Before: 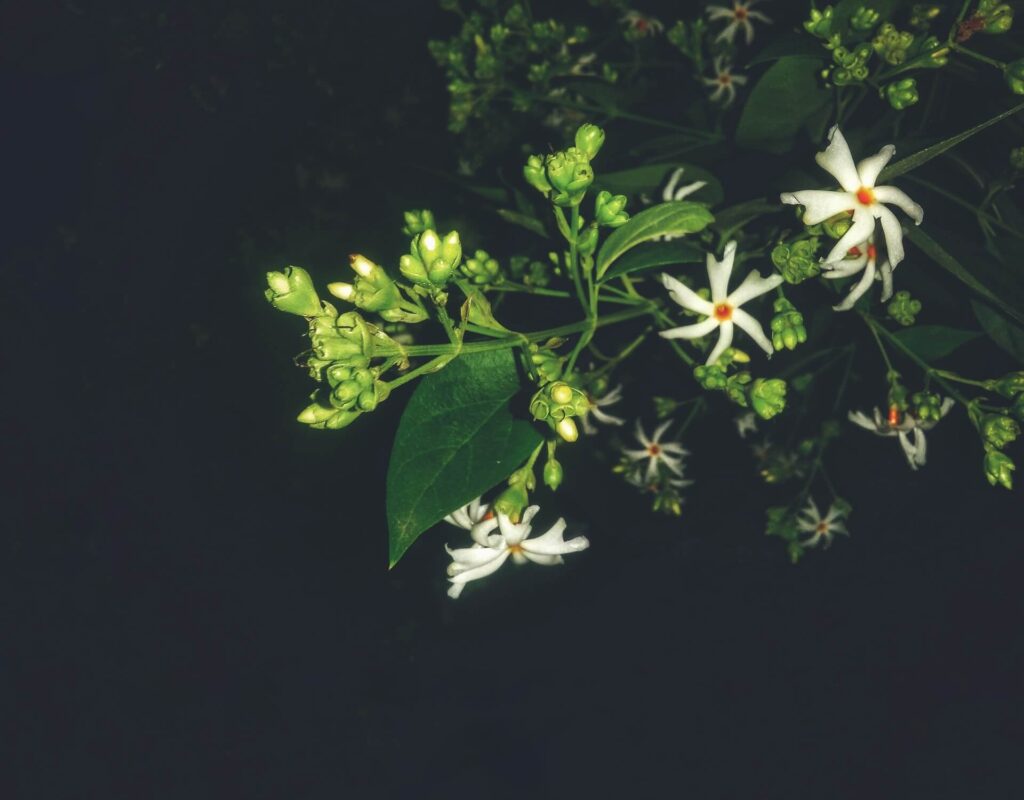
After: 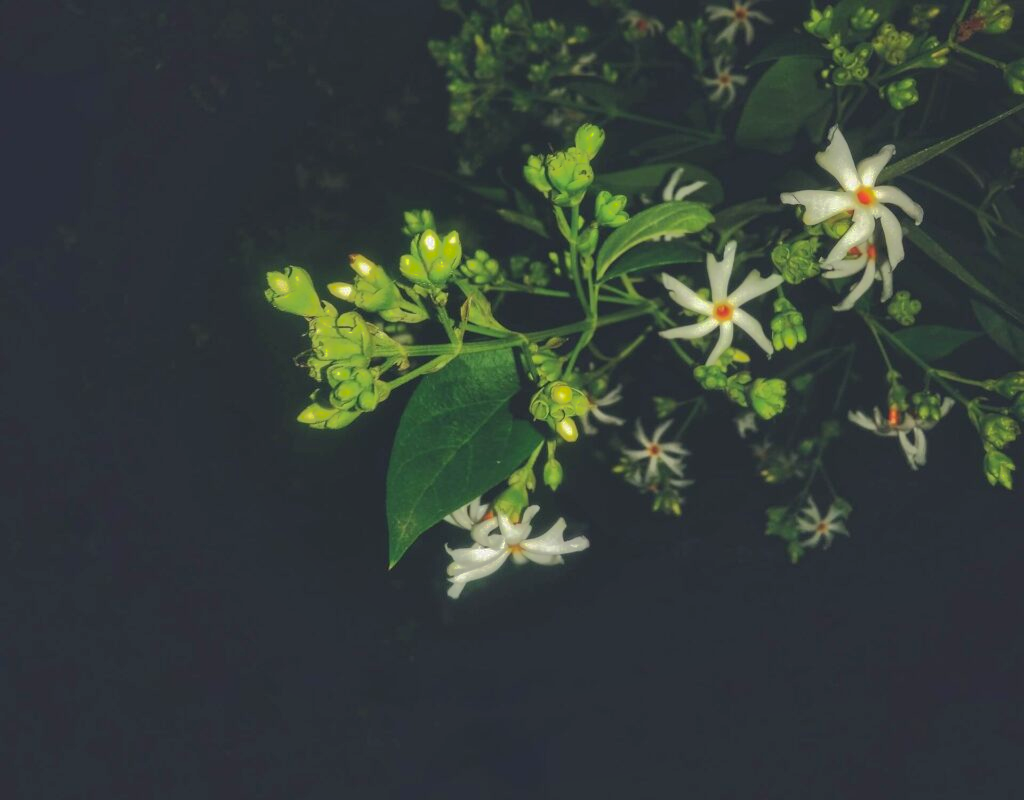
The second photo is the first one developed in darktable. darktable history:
shadows and highlights: shadows 38.69, highlights -74.55
